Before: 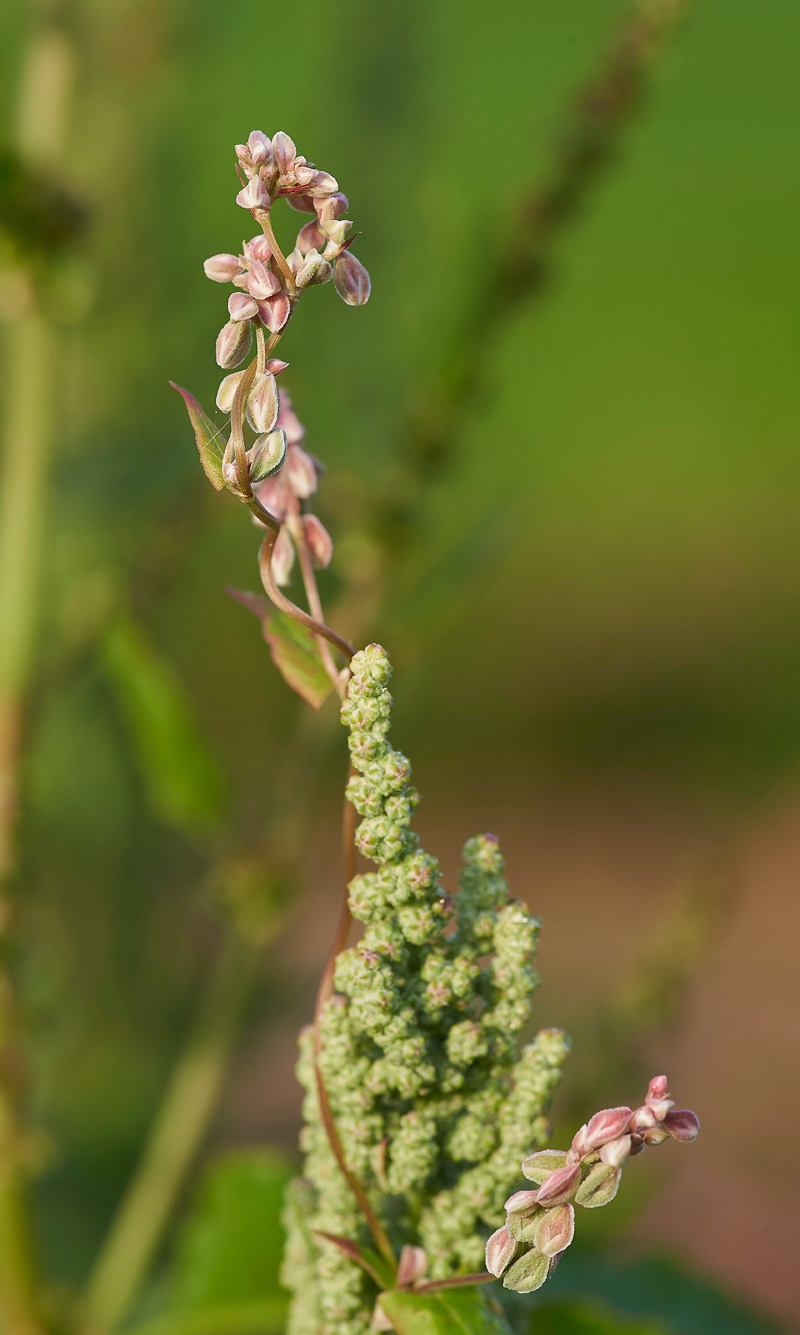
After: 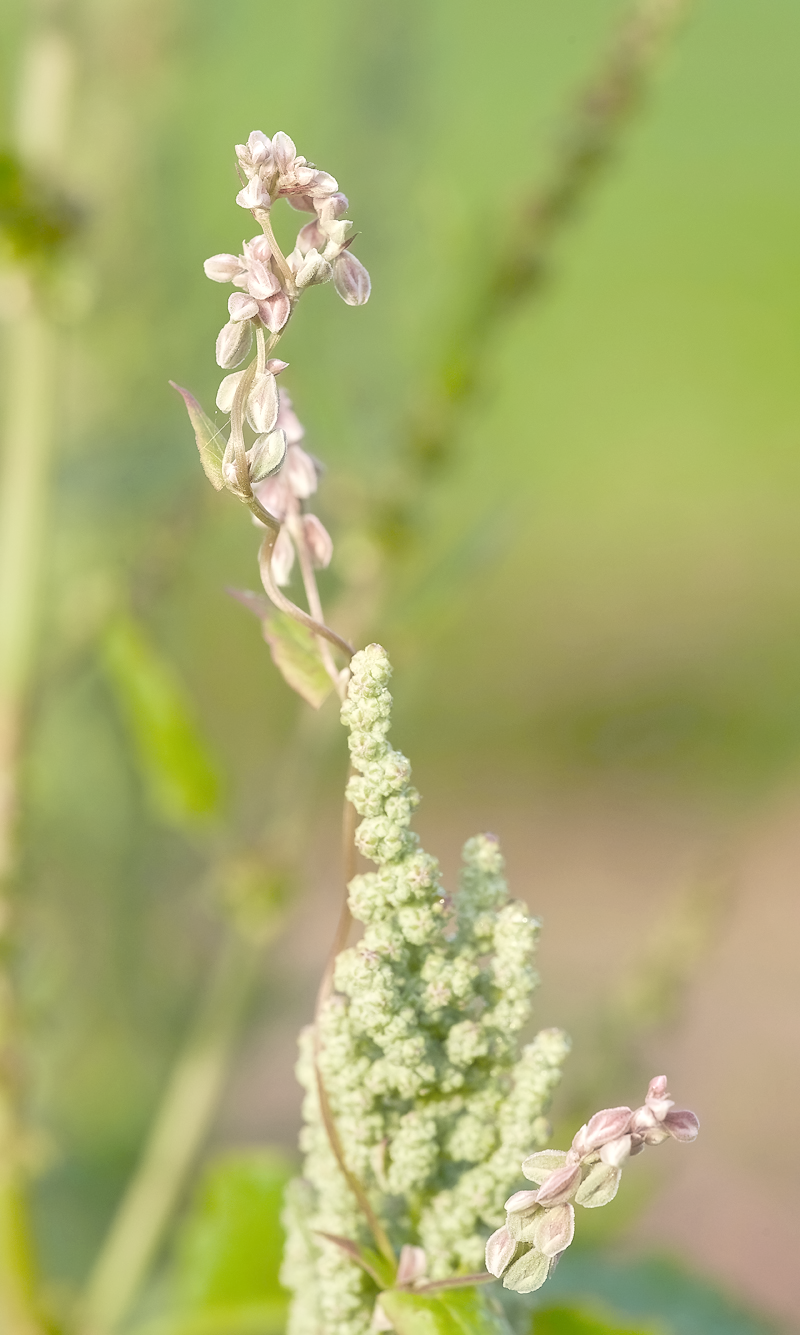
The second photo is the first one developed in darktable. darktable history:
local contrast "lokaler Kontrast": on, module defaults
chromatic aberrations "Chromatische Aberration": on, module defaults
lens correction "Objektivkorrektur": distance 1000
